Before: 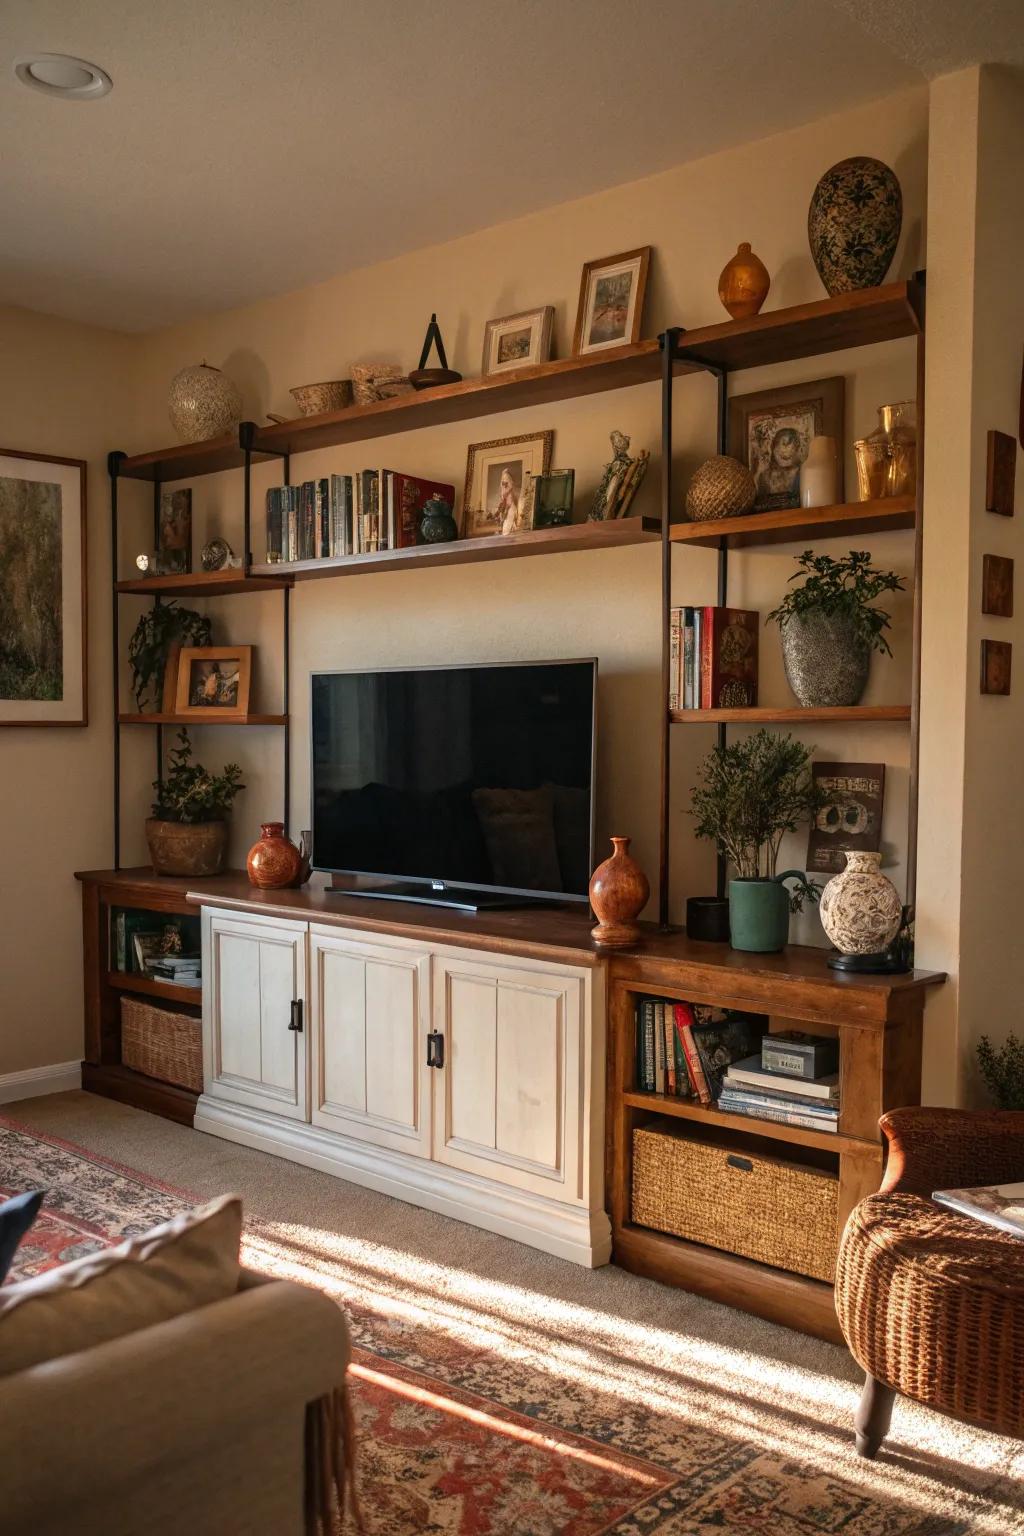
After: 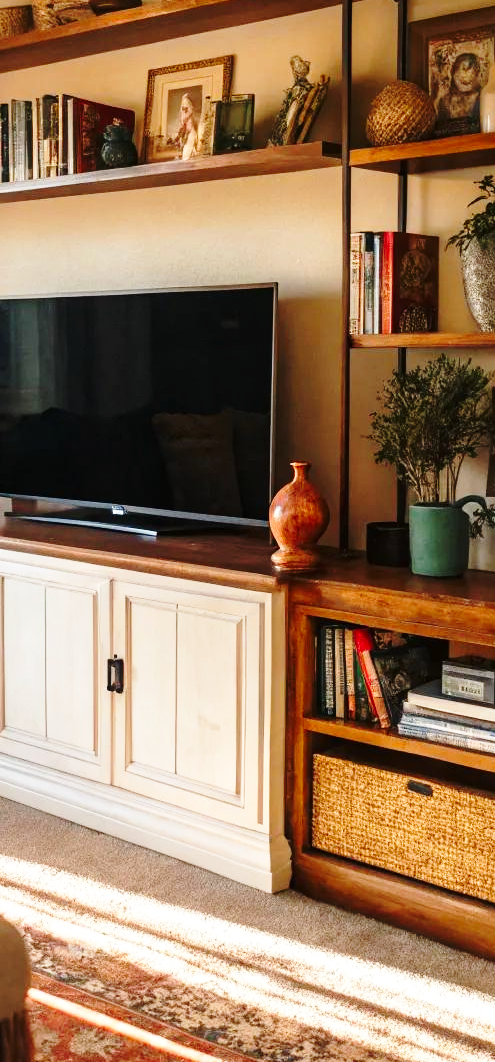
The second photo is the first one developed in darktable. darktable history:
base curve: curves: ch0 [(0, 0) (0.036, 0.037) (0.121, 0.228) (0.46, 0.76) (0.859, 0.983) (1, 1)], preserve colors none
crop: left 31.344%, top 24.478%, right 20.27%, bottom 6.354%
